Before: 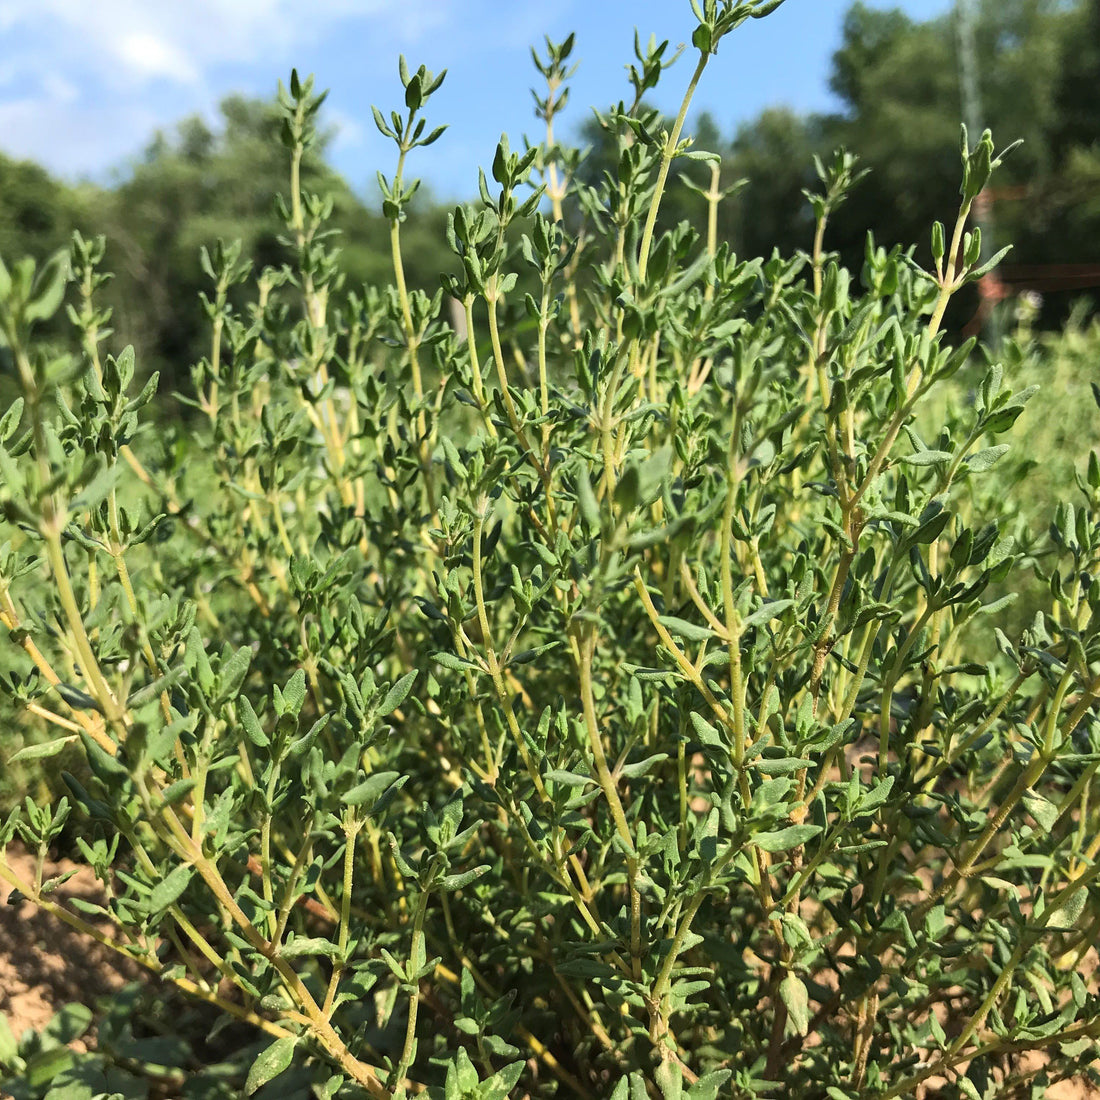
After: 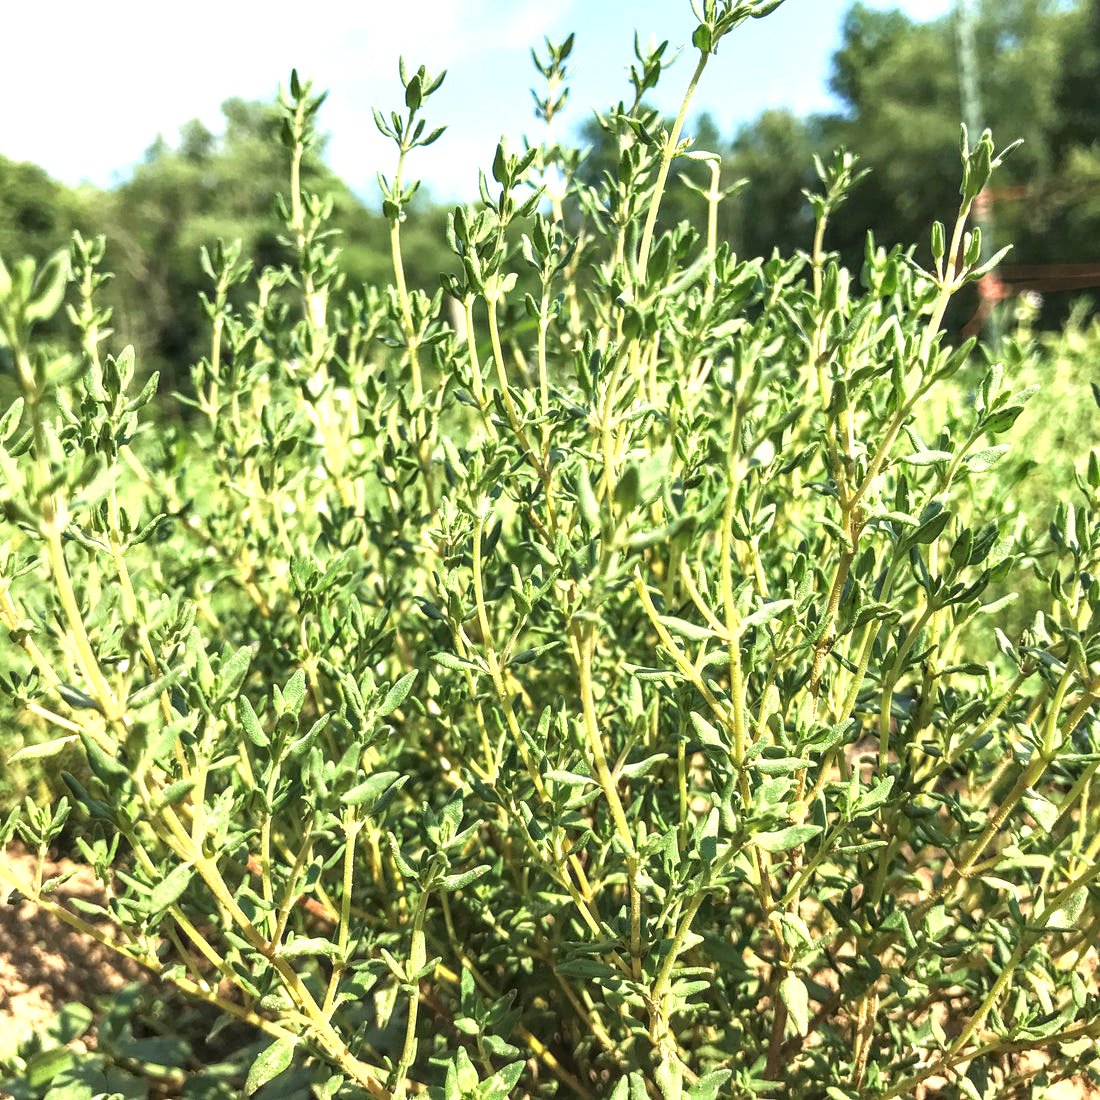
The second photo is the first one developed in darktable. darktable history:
velvia: strength 17%
local contrast: on, module defaults
exposure: exposure 1 EV, compensate highlight preservation false
tone equalizer: -8 EV 0.06 EV, smoothing diameter 25%, edges refinement/feathering 10, preserve details guided filter
